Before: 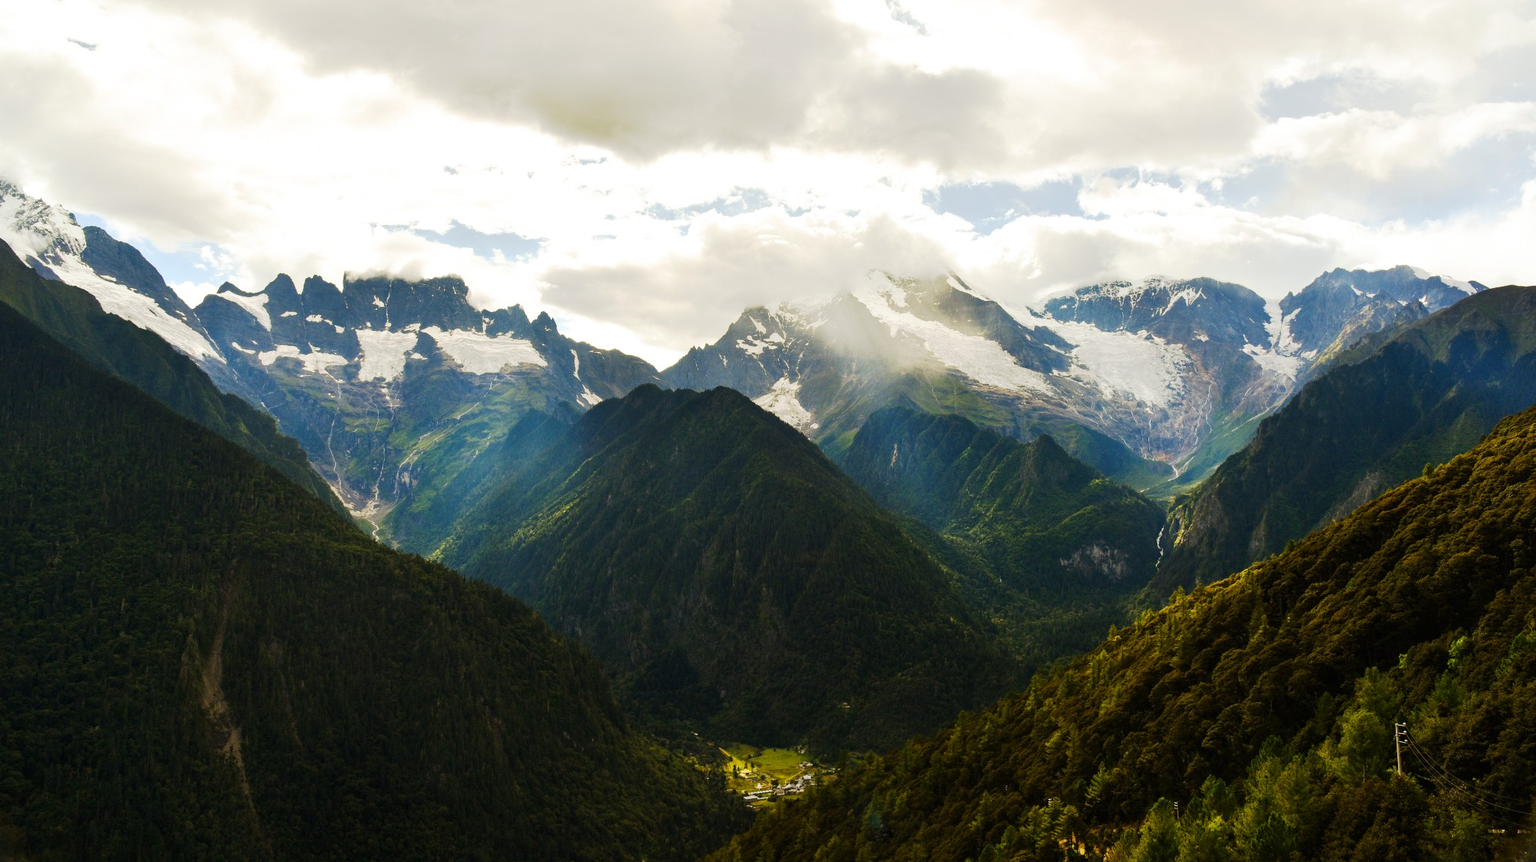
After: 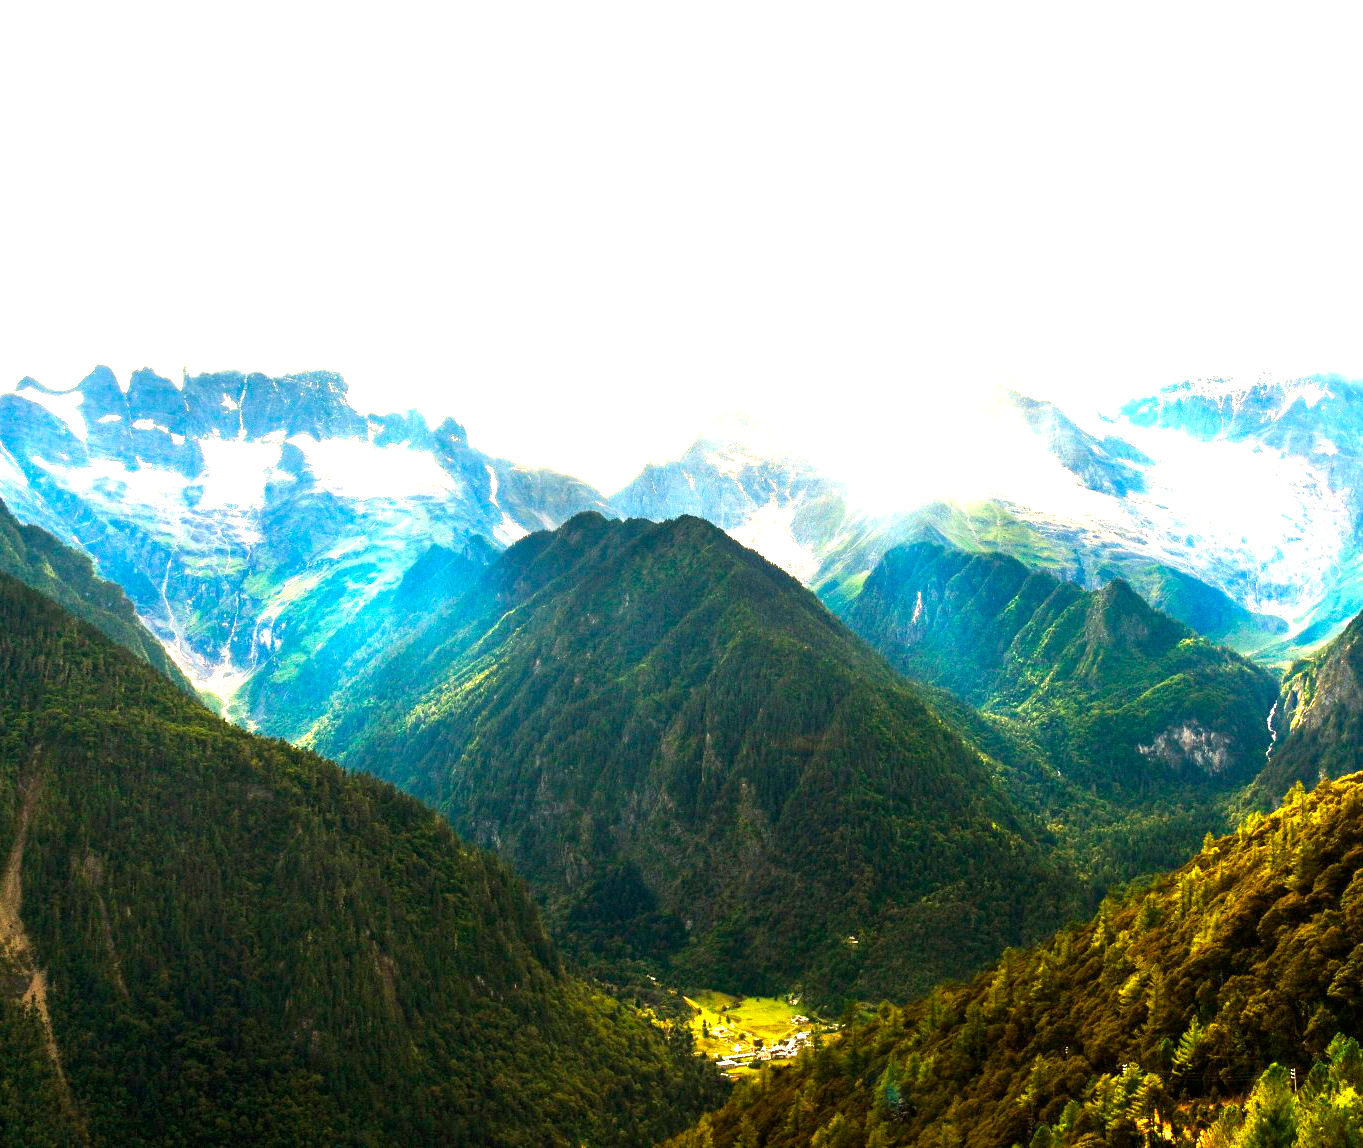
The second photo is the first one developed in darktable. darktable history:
crop and rotate: left 13.458%, right 19.942%
exposure: exposure 2.184 EV, compensate highlight preservation false
